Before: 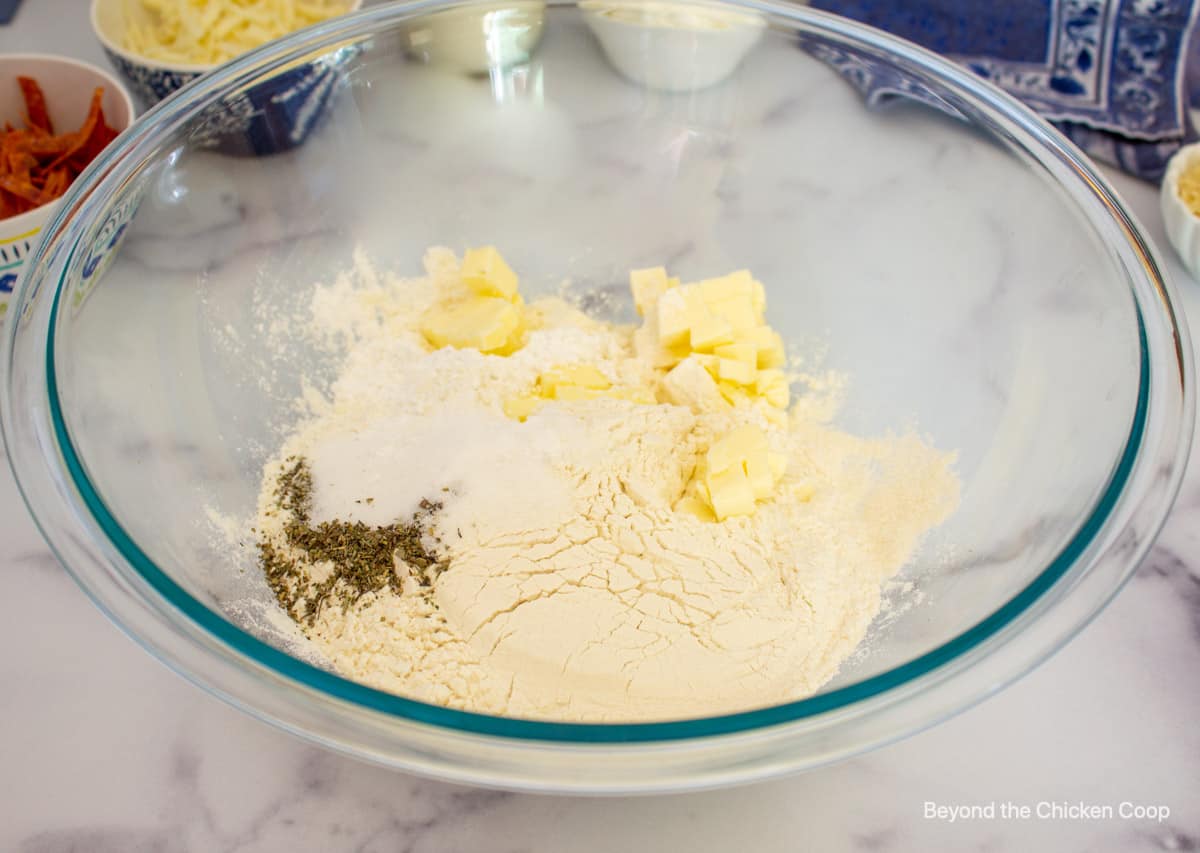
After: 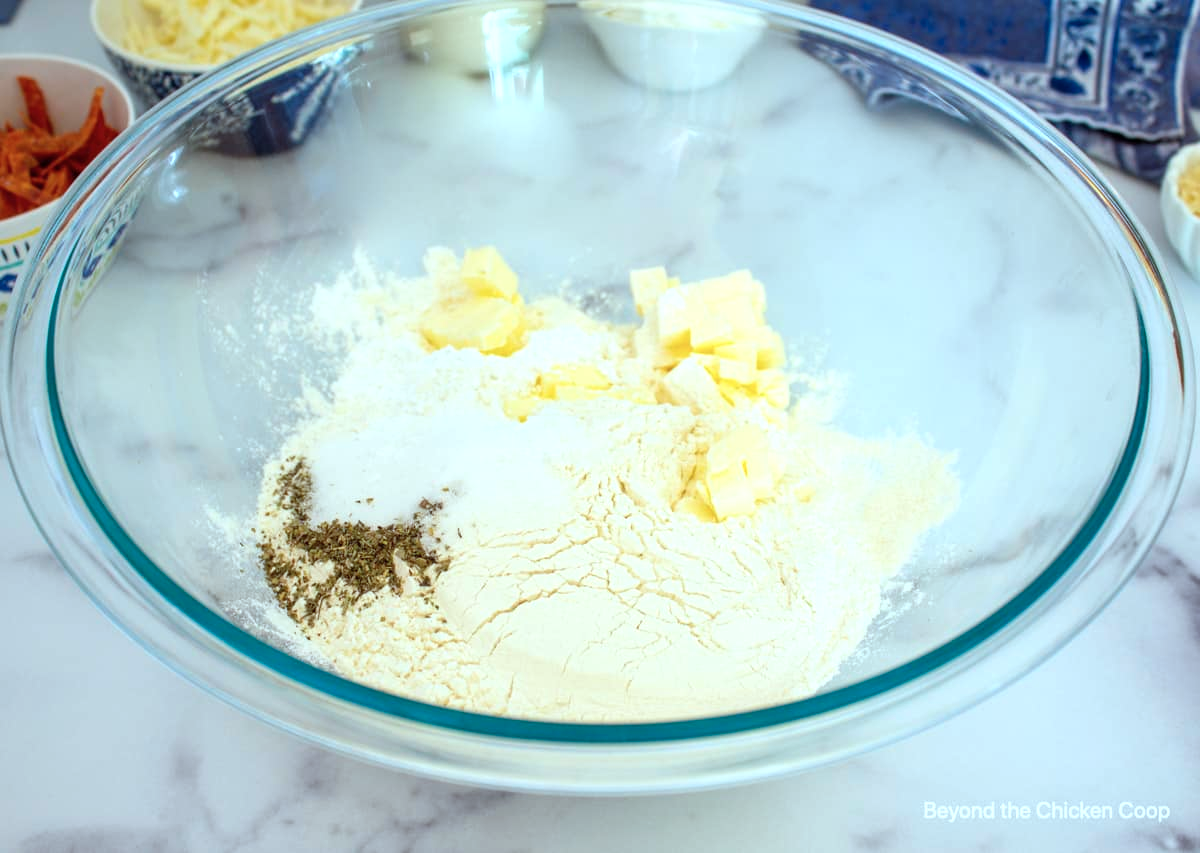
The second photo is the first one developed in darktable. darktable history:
color correction: highlights a* -11.59, highlights b* -14.82
exposure: exposure 0.377 EV, compensate highlight preservation false
